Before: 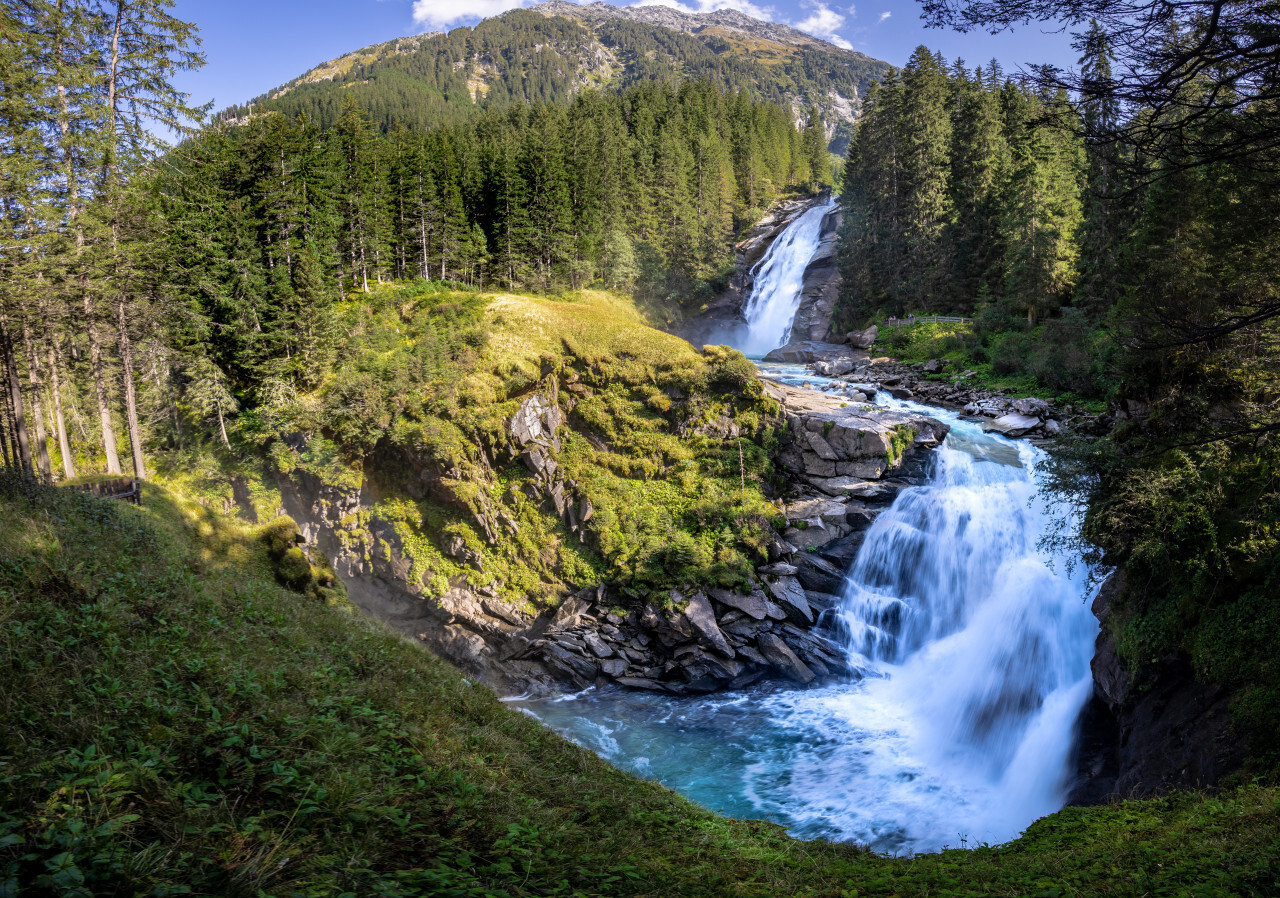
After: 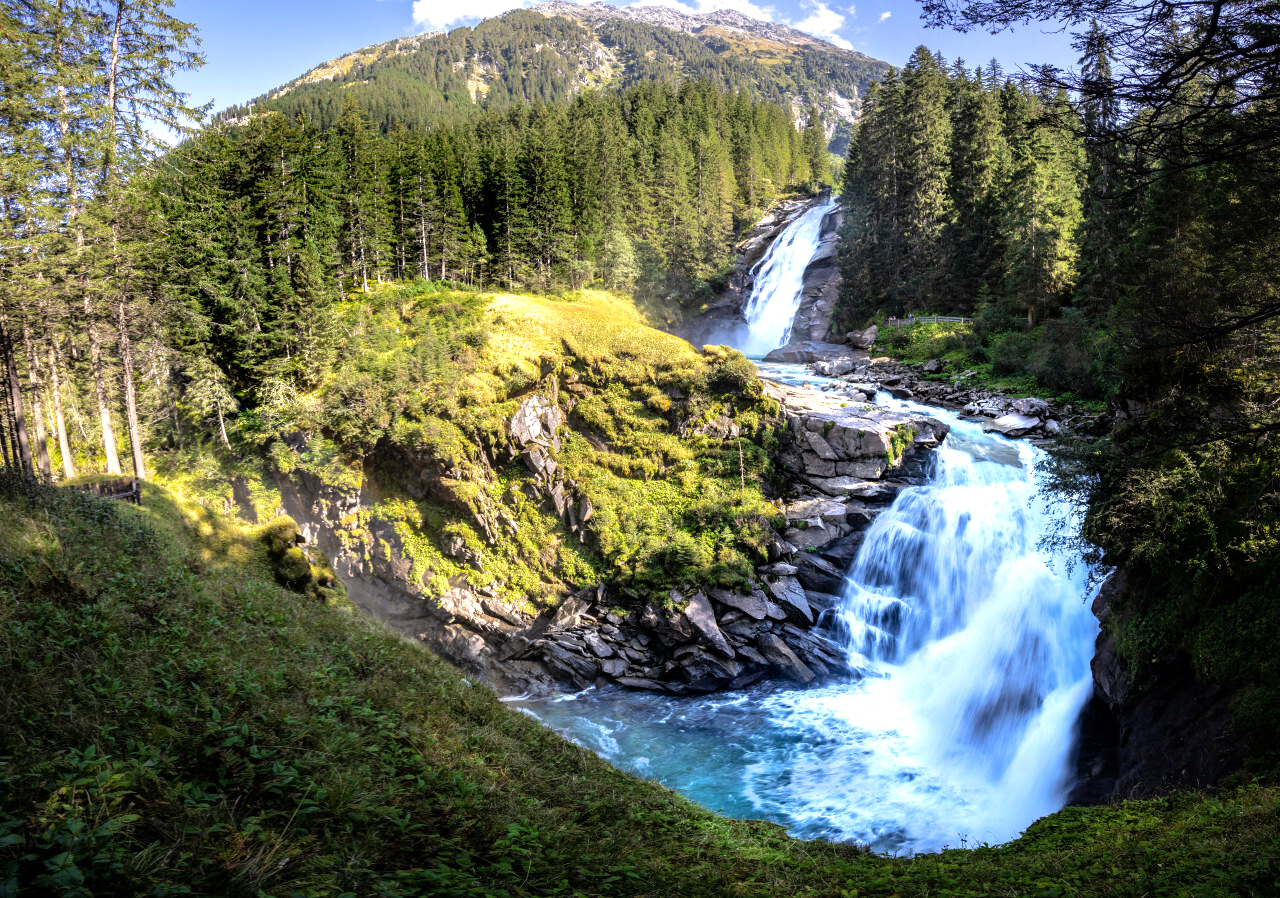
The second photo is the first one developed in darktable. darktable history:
tone equalizer: -8 EV -0.715 EV, -7 EV -0.724 EV, -6 EV -0.576 EV, -5 EV -0.405 EV, -3 EV 0.397 EV, -2 EV 0.6 EV, -1 EV 0.691 EV, +0 EV 0.733 EV
